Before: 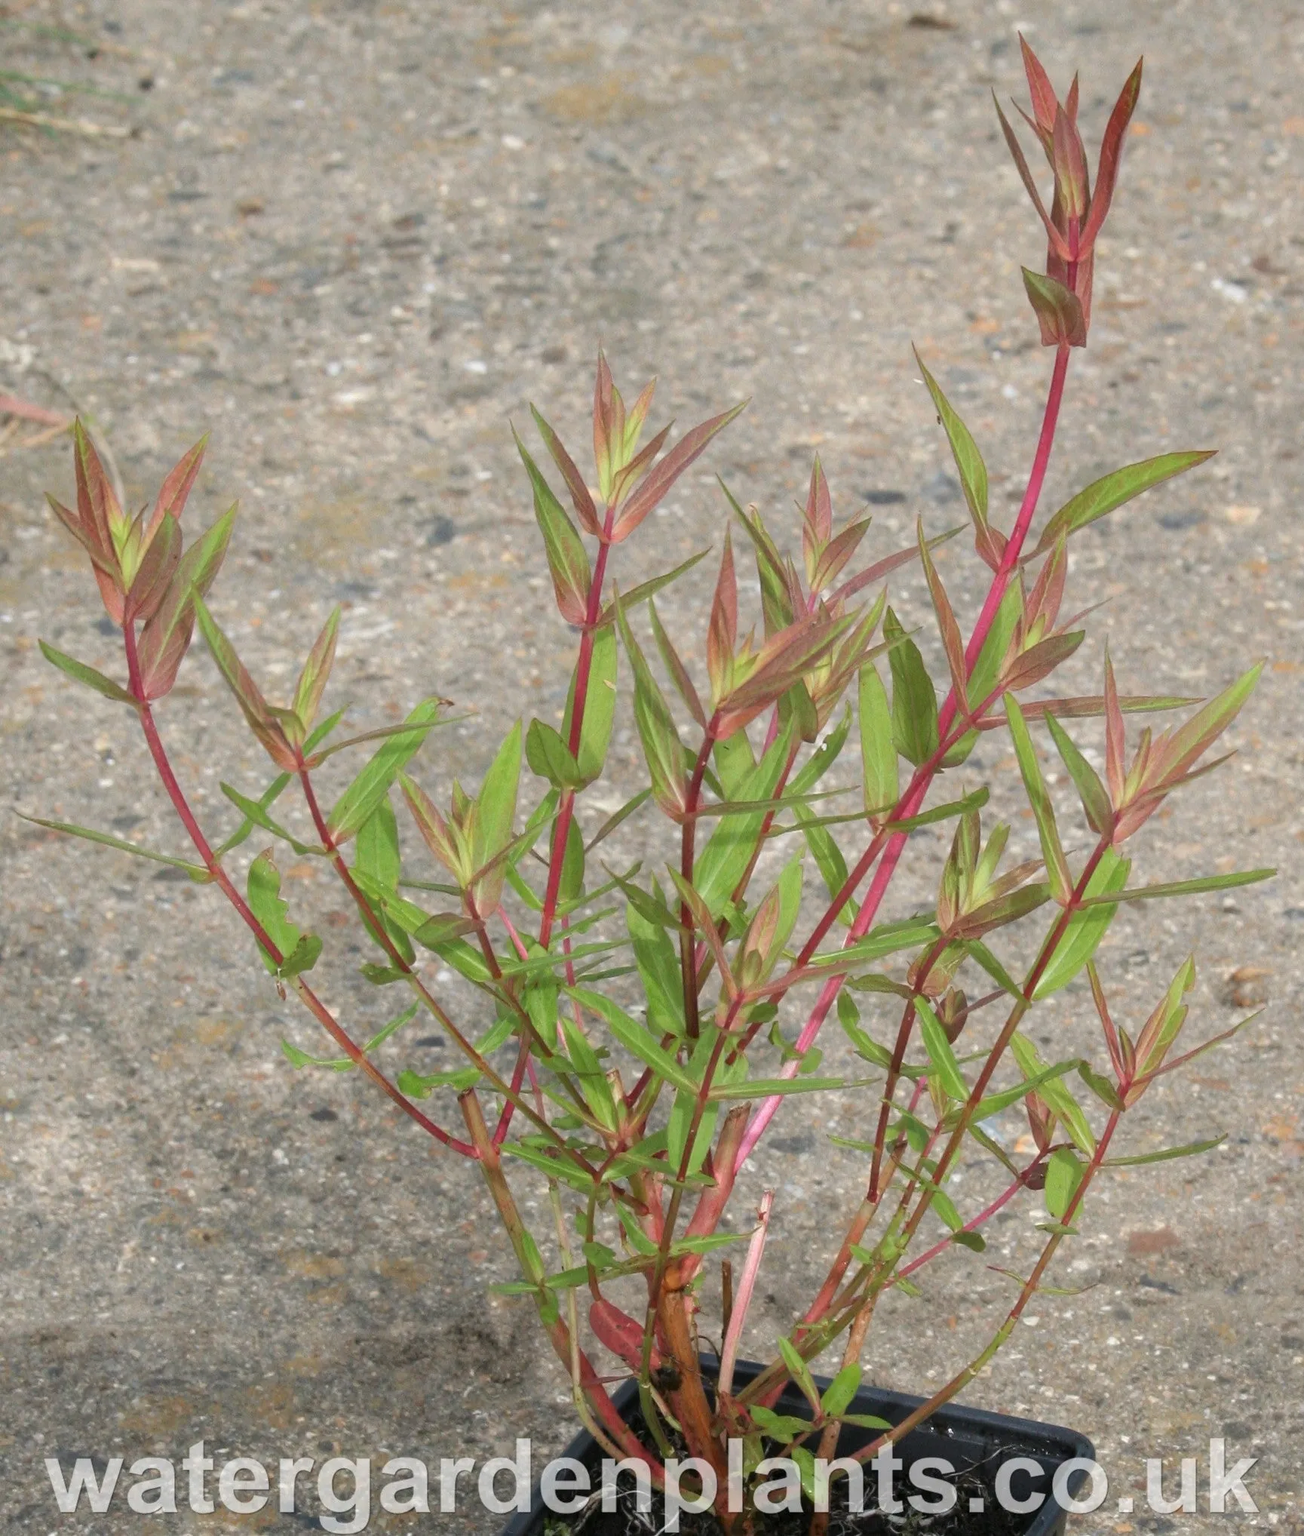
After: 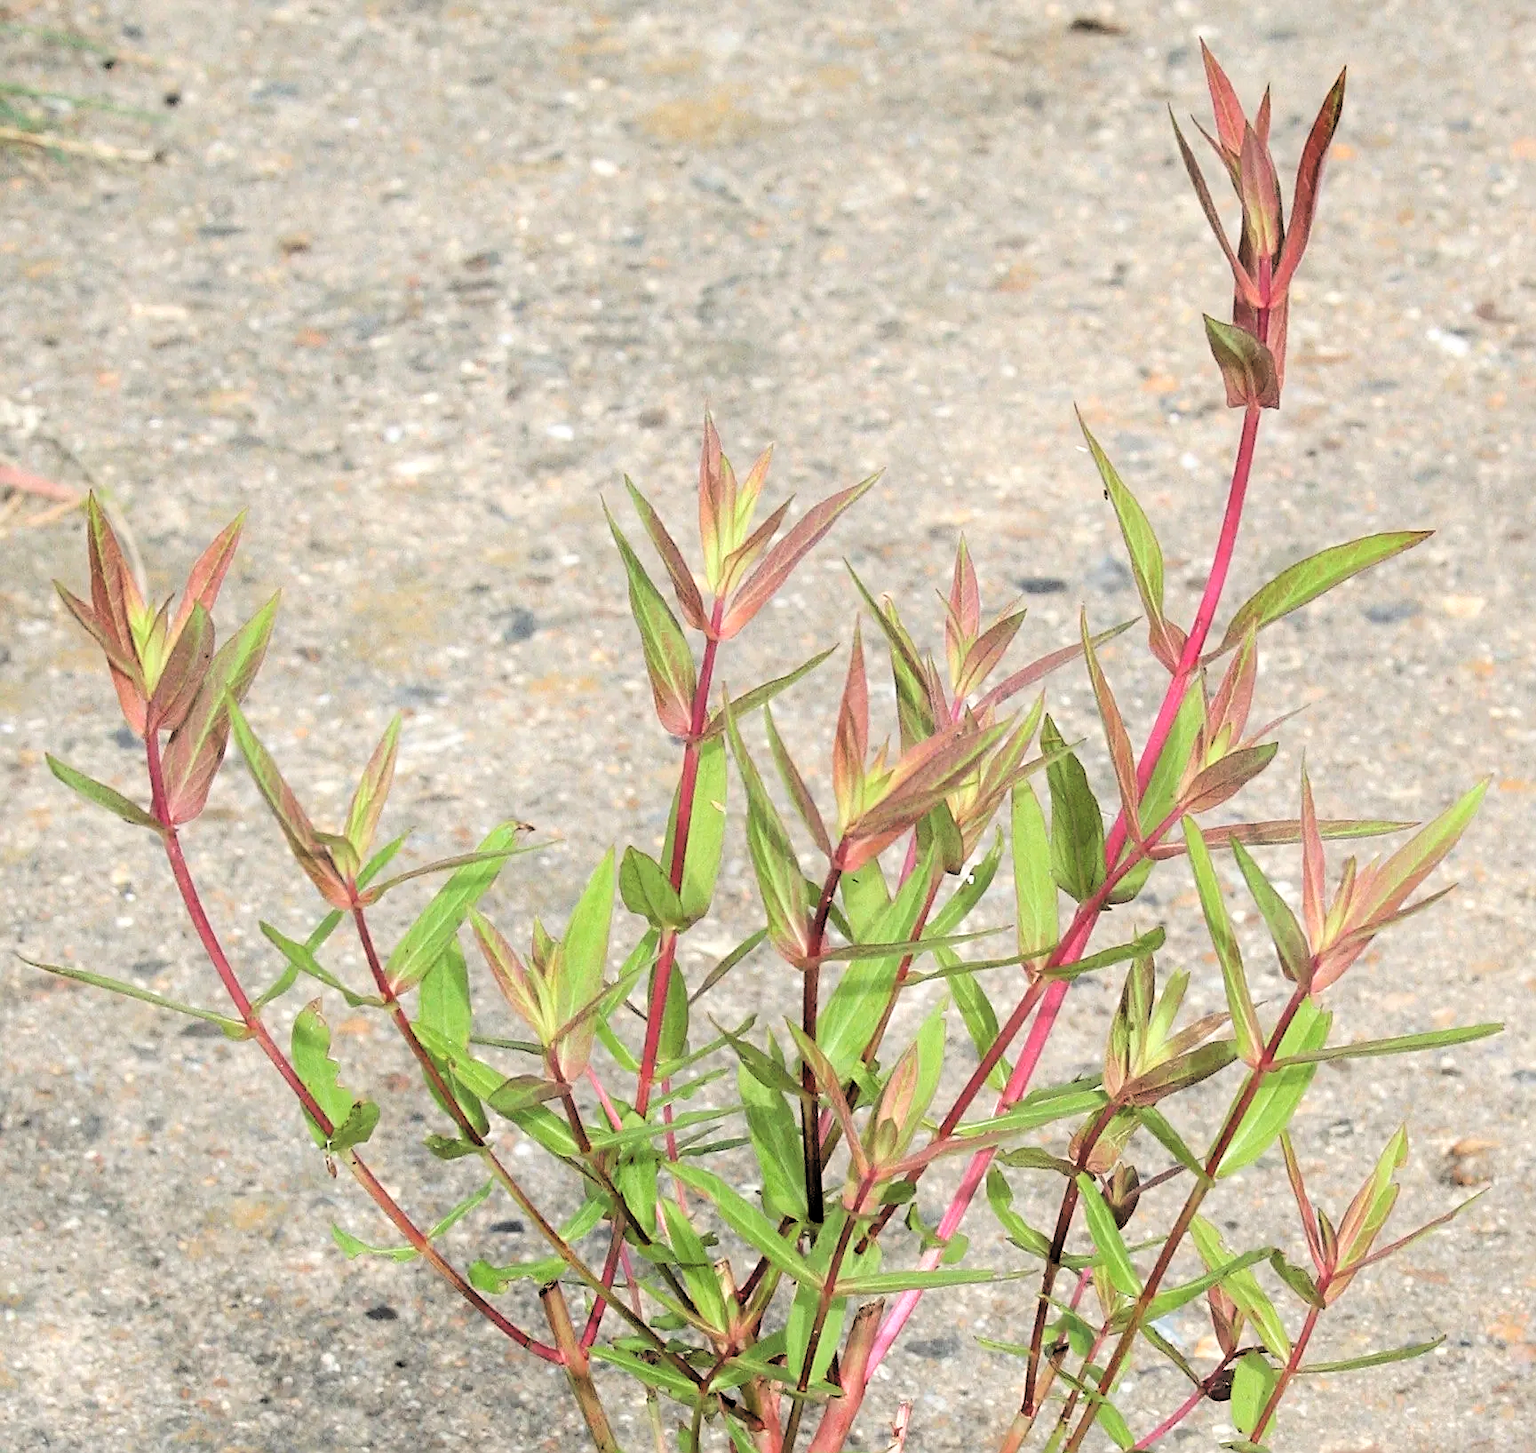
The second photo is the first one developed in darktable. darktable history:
filmic rgb: middle gray luminance 13.55%, black relative exposure -1.97 EV, white relative exposure 3.1 EV, threshold 6 EV, target black luminance 0%, hardness 1.79, latitude 59.23%, contrast 1.728, highlights saturation mix 5%, shadows ↔ highlights balance -37.52%, add noise in highlights 0, color science v3 (2019), use custom middle-gray values true, iterations of high-quality reconstruction 0, contrast in highlights soft, enable highlight reconstruction true
crop: bottom 19.644%
sharpen: on, module defaults
